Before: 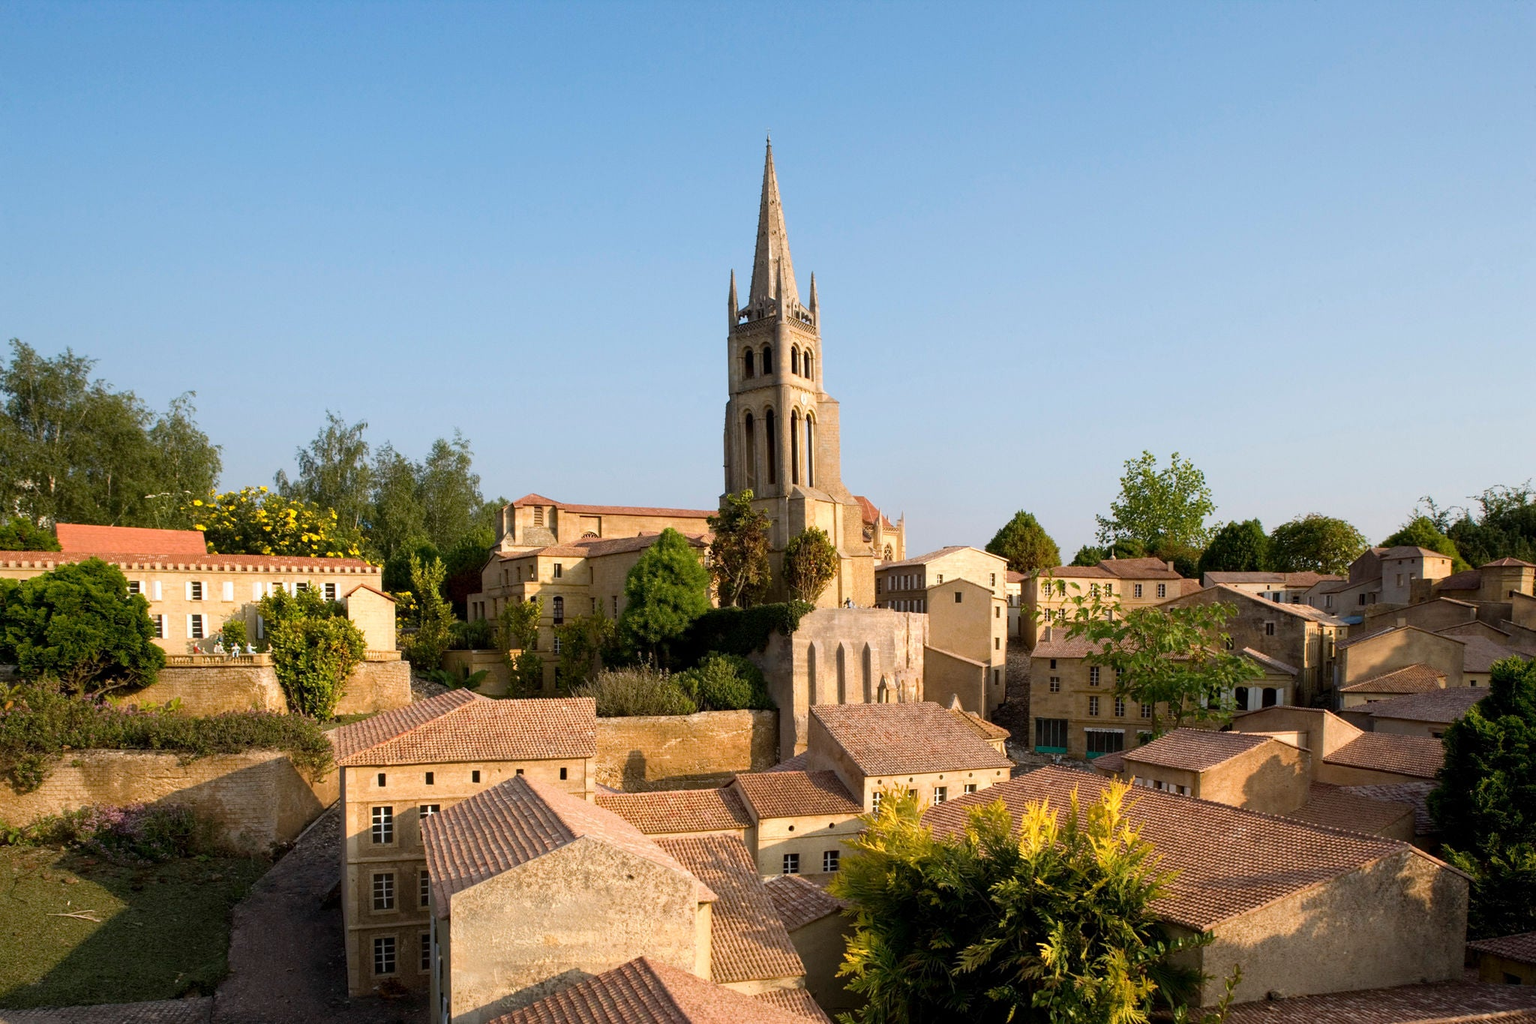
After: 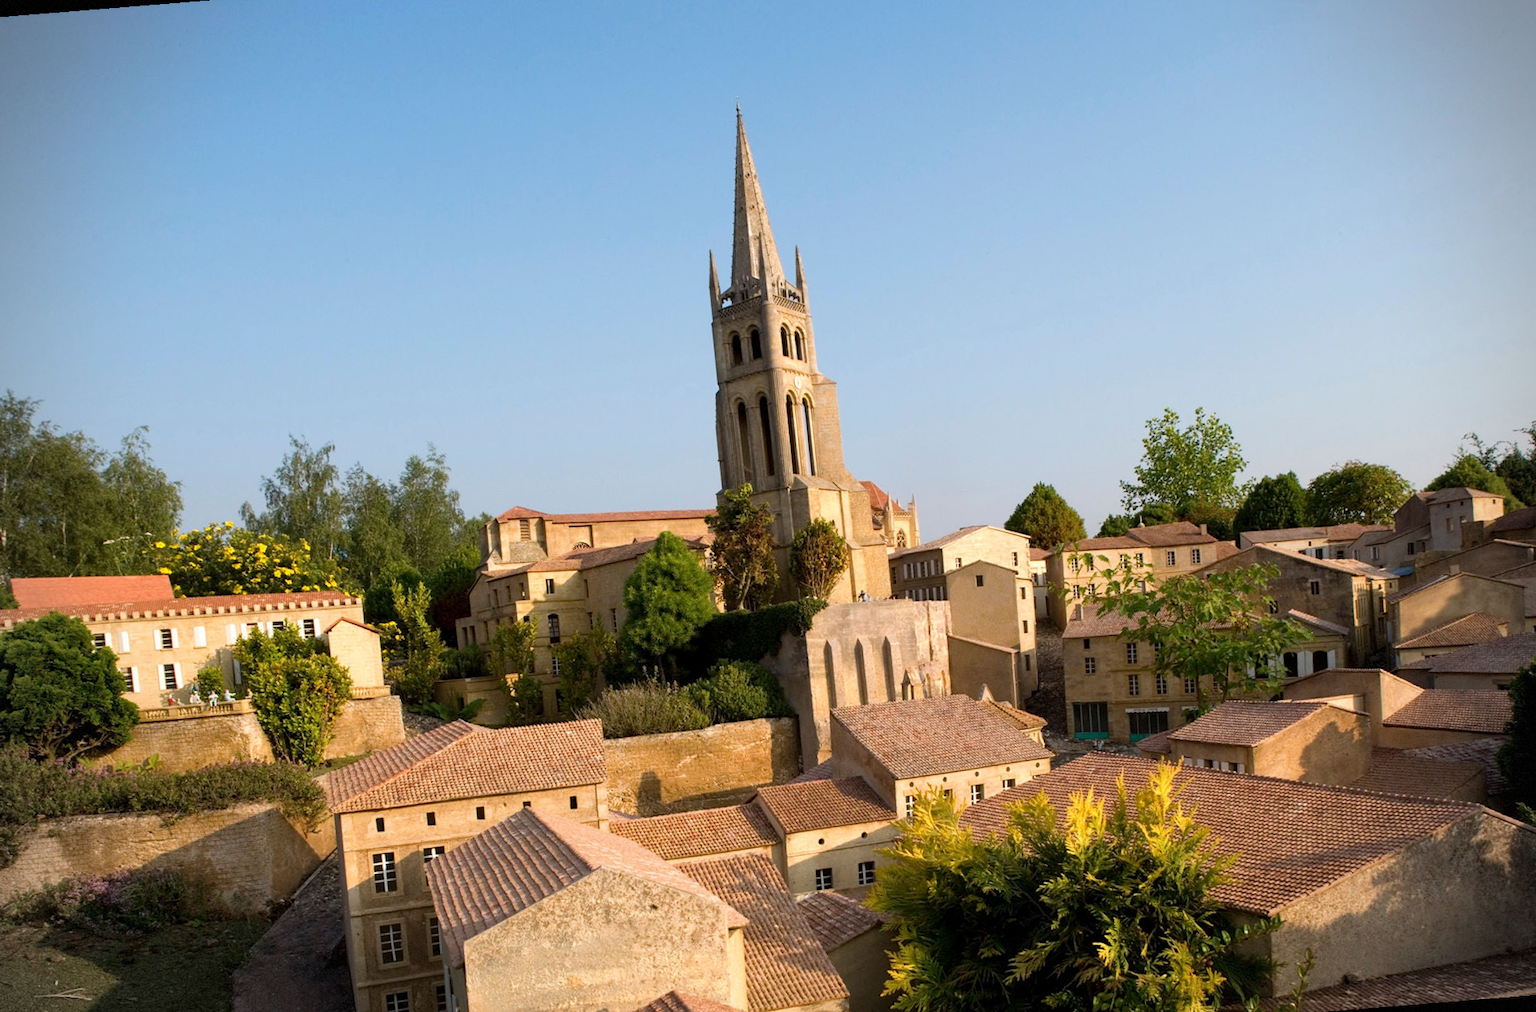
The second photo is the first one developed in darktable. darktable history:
rotate and perspective: rotation -4.57°, crop left 0.054, crop right 0.944, crop top 0.087, crop bottom 0.914
vignetting: dithering 8-bit output, unbound false
